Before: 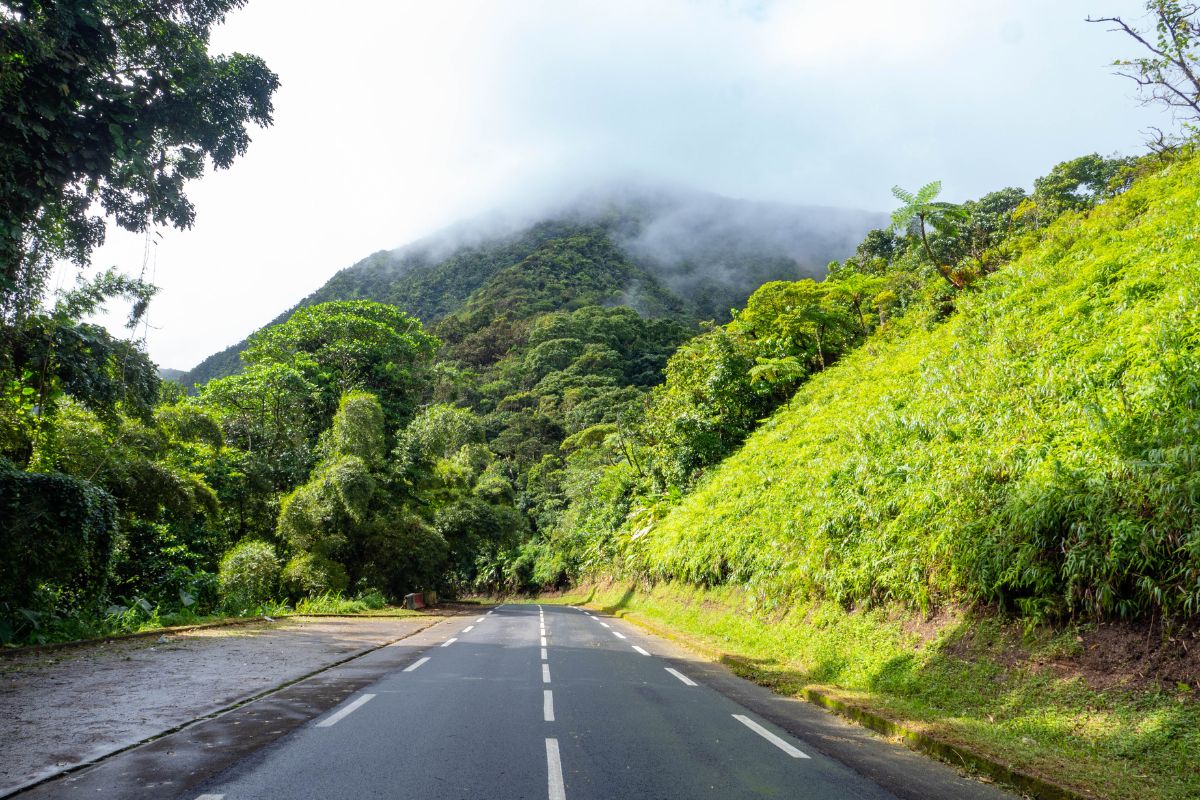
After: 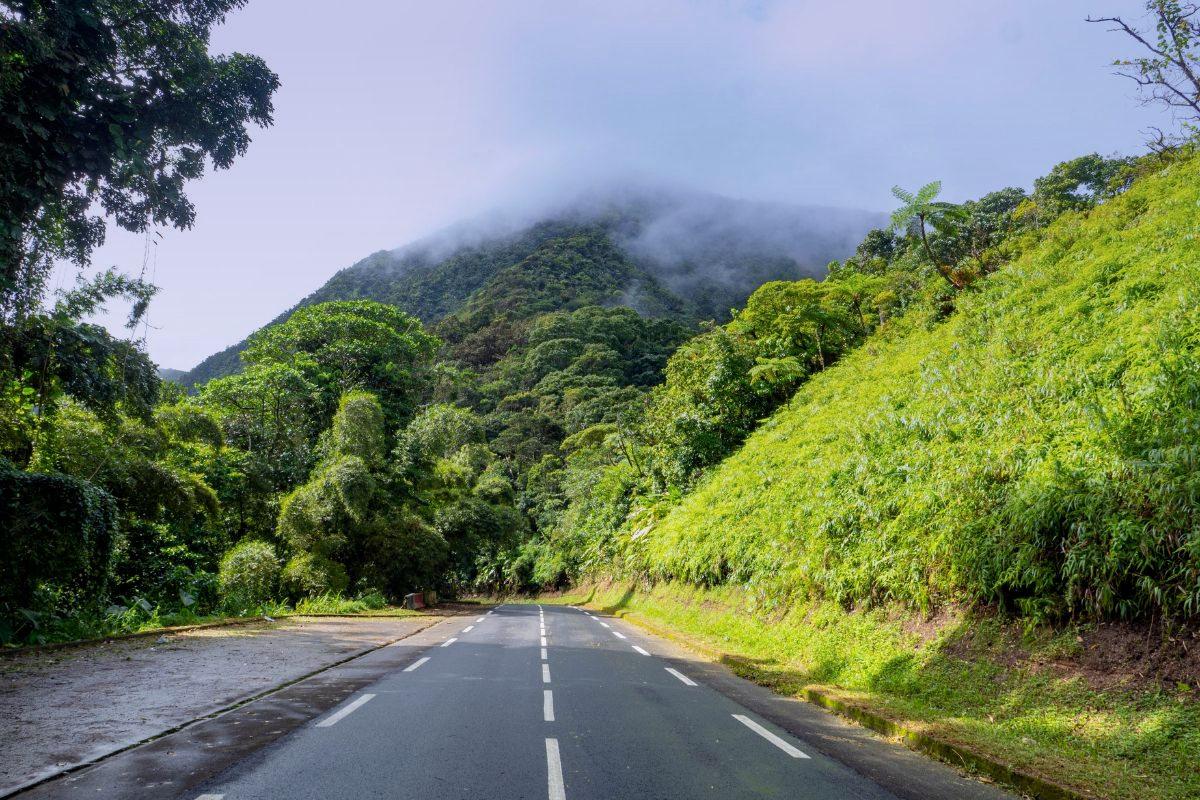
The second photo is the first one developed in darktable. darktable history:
exposure: black level correction 0.001, compensate highlight preservation false
graduated density: hue 238.83°, saturation 50%
